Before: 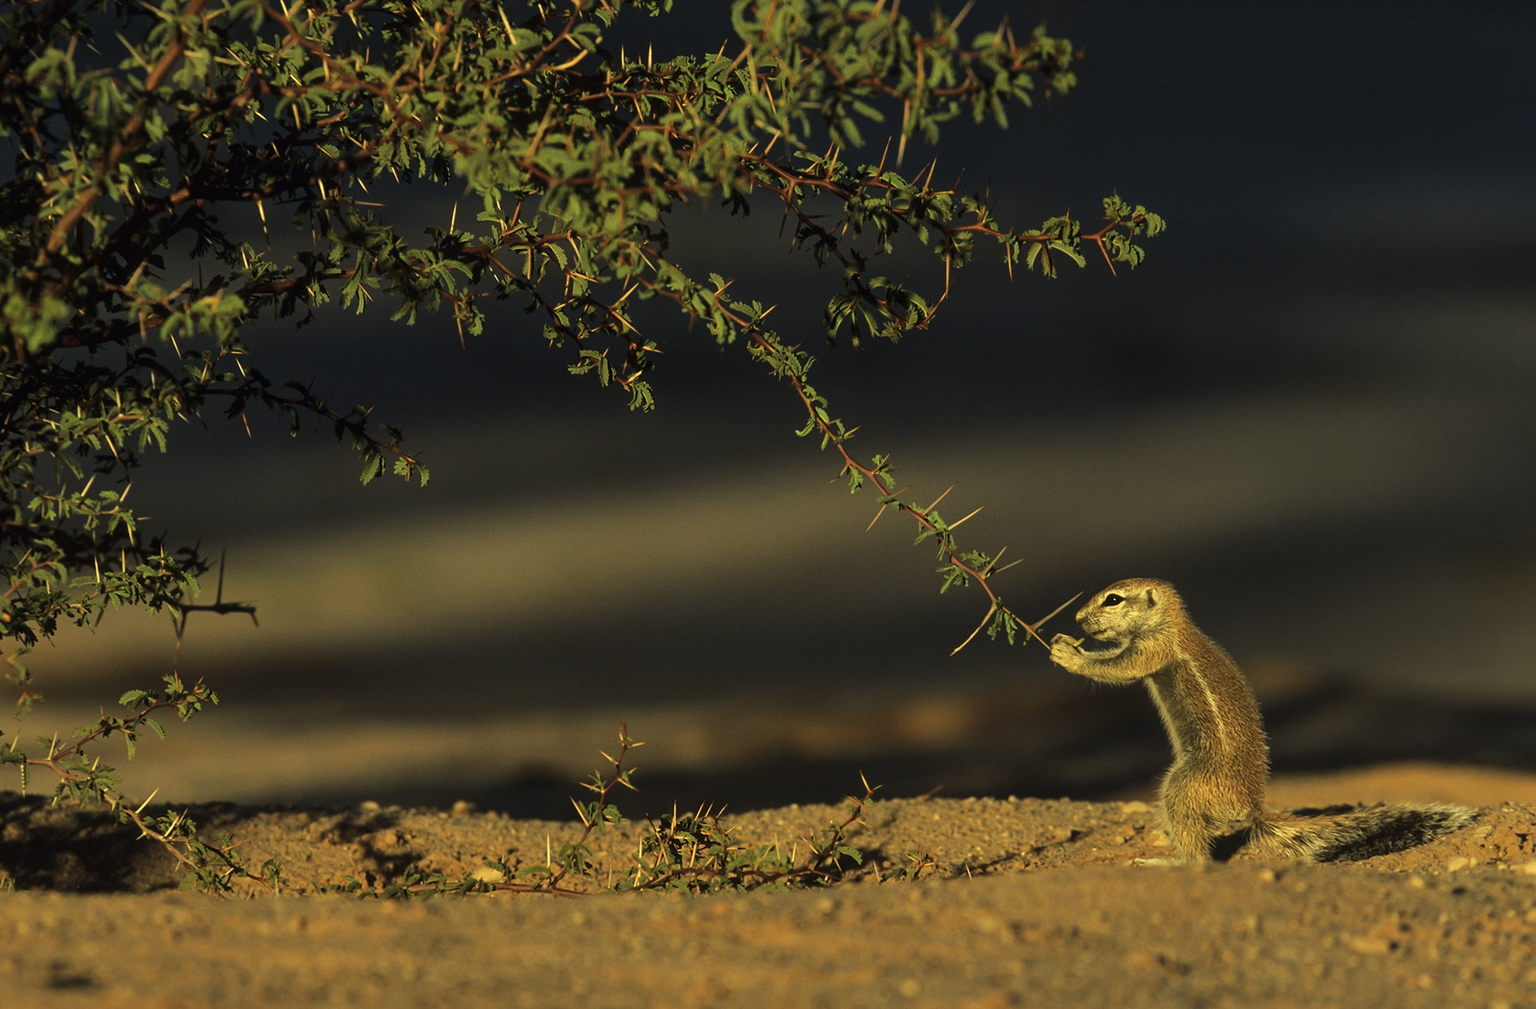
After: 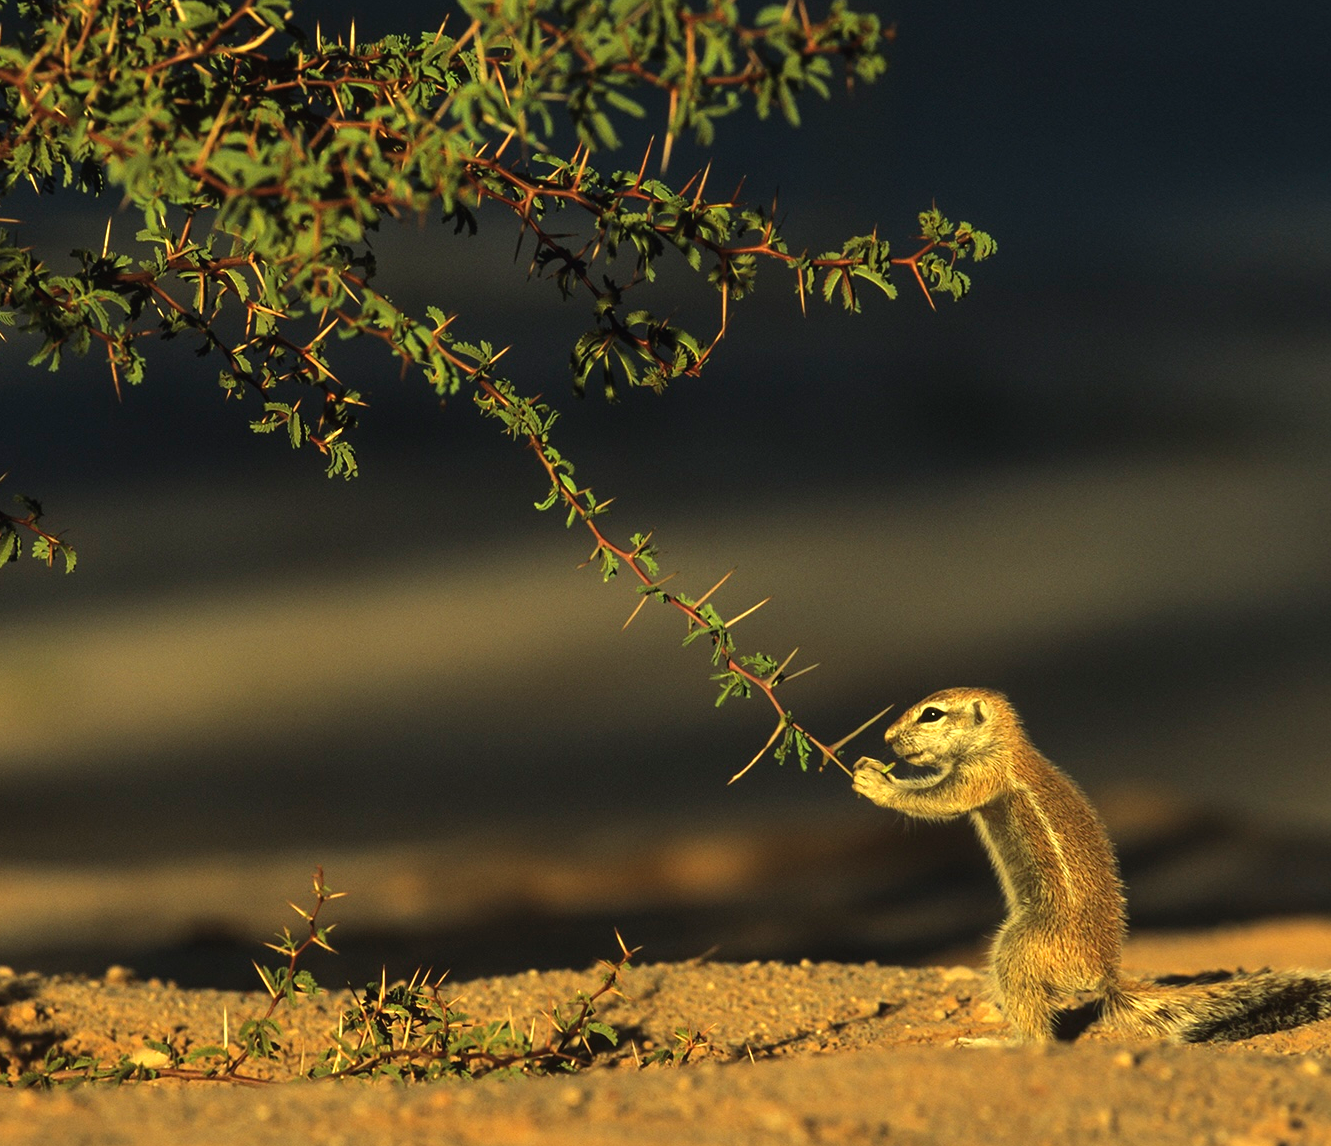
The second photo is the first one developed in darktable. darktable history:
exposure: black level correction -0.001, exposure 0.544 EV, compensate exposure bias true, compensate highlight preservation false
crop and rotate: left 23.96%, top 2.798%, right 6.68%, bottom 6.257%
